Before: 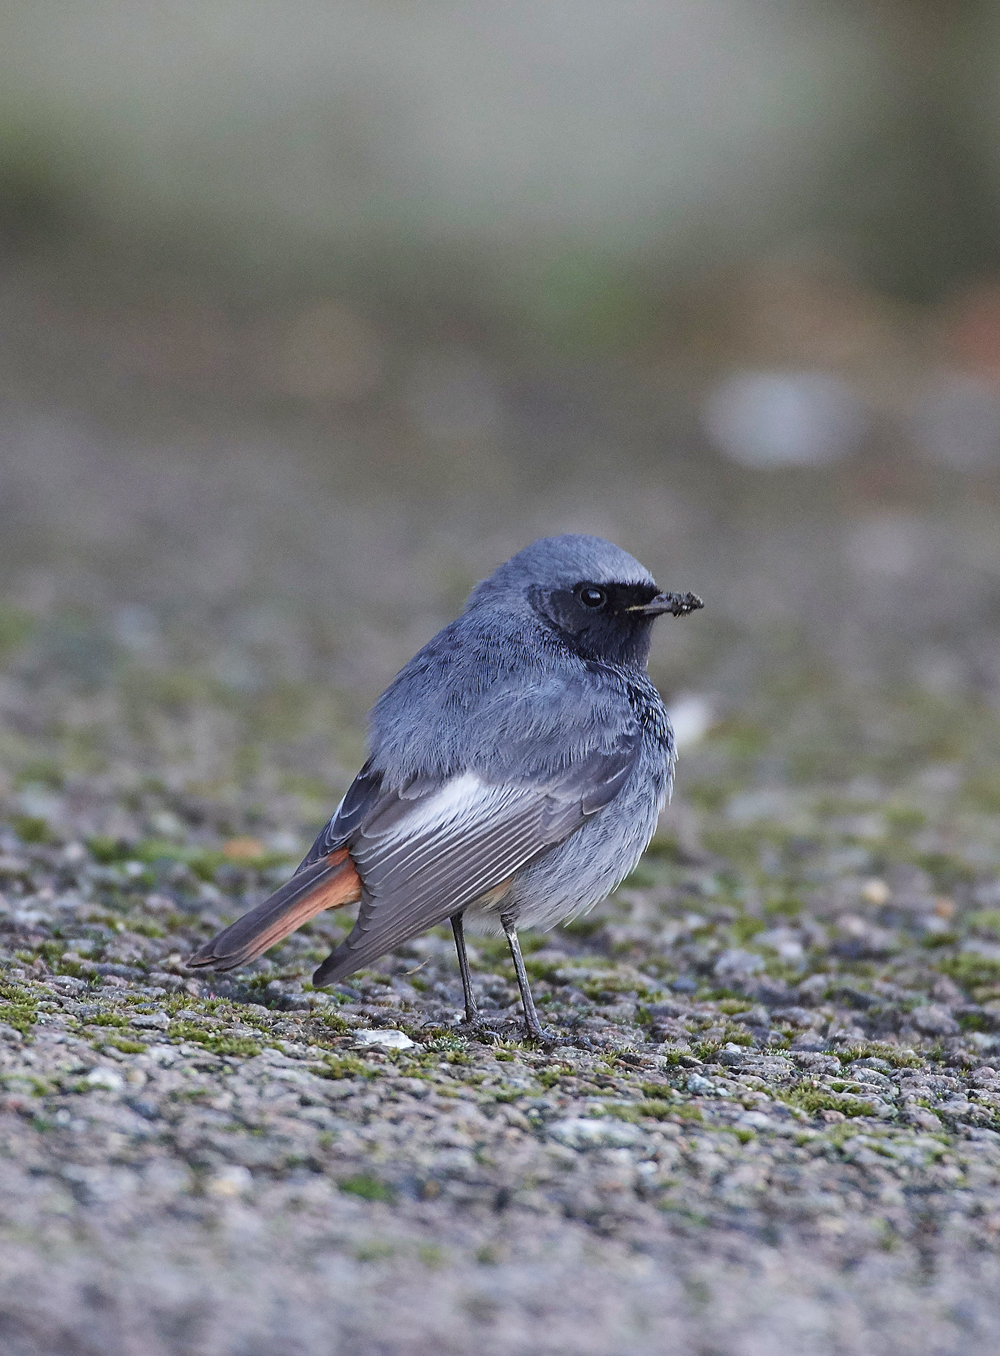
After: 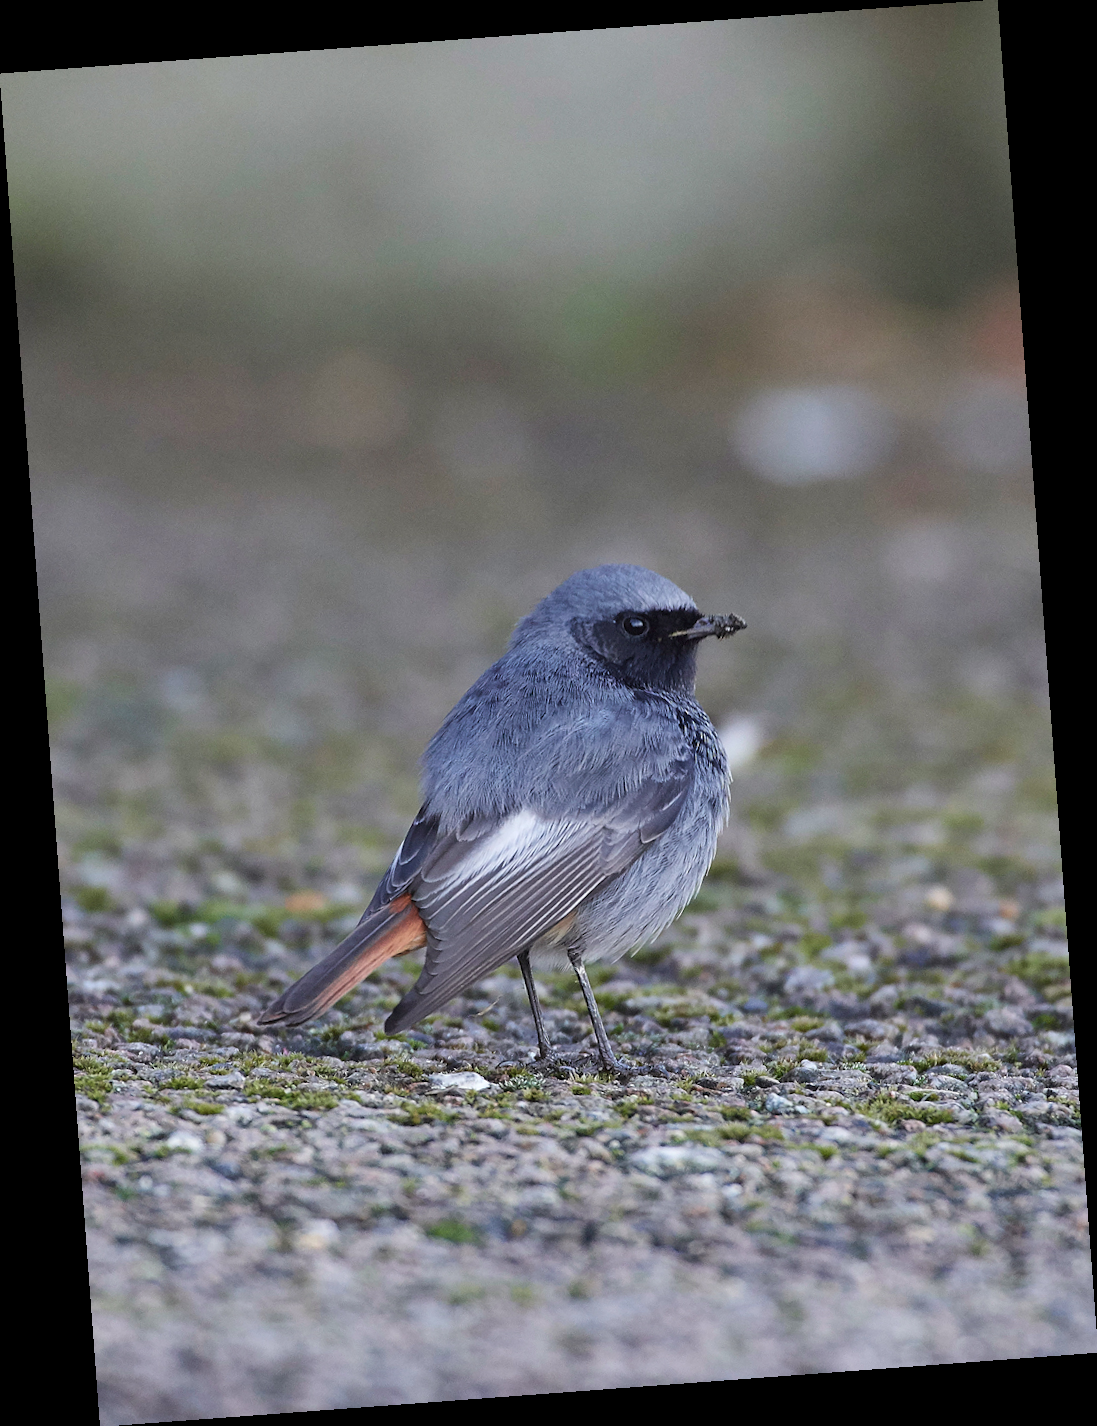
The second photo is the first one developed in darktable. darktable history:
rotate and perspective: rotation -4.25°, automatic cropping off
sharpen: radius 2.883, amount 0.868, threshold 47.523
